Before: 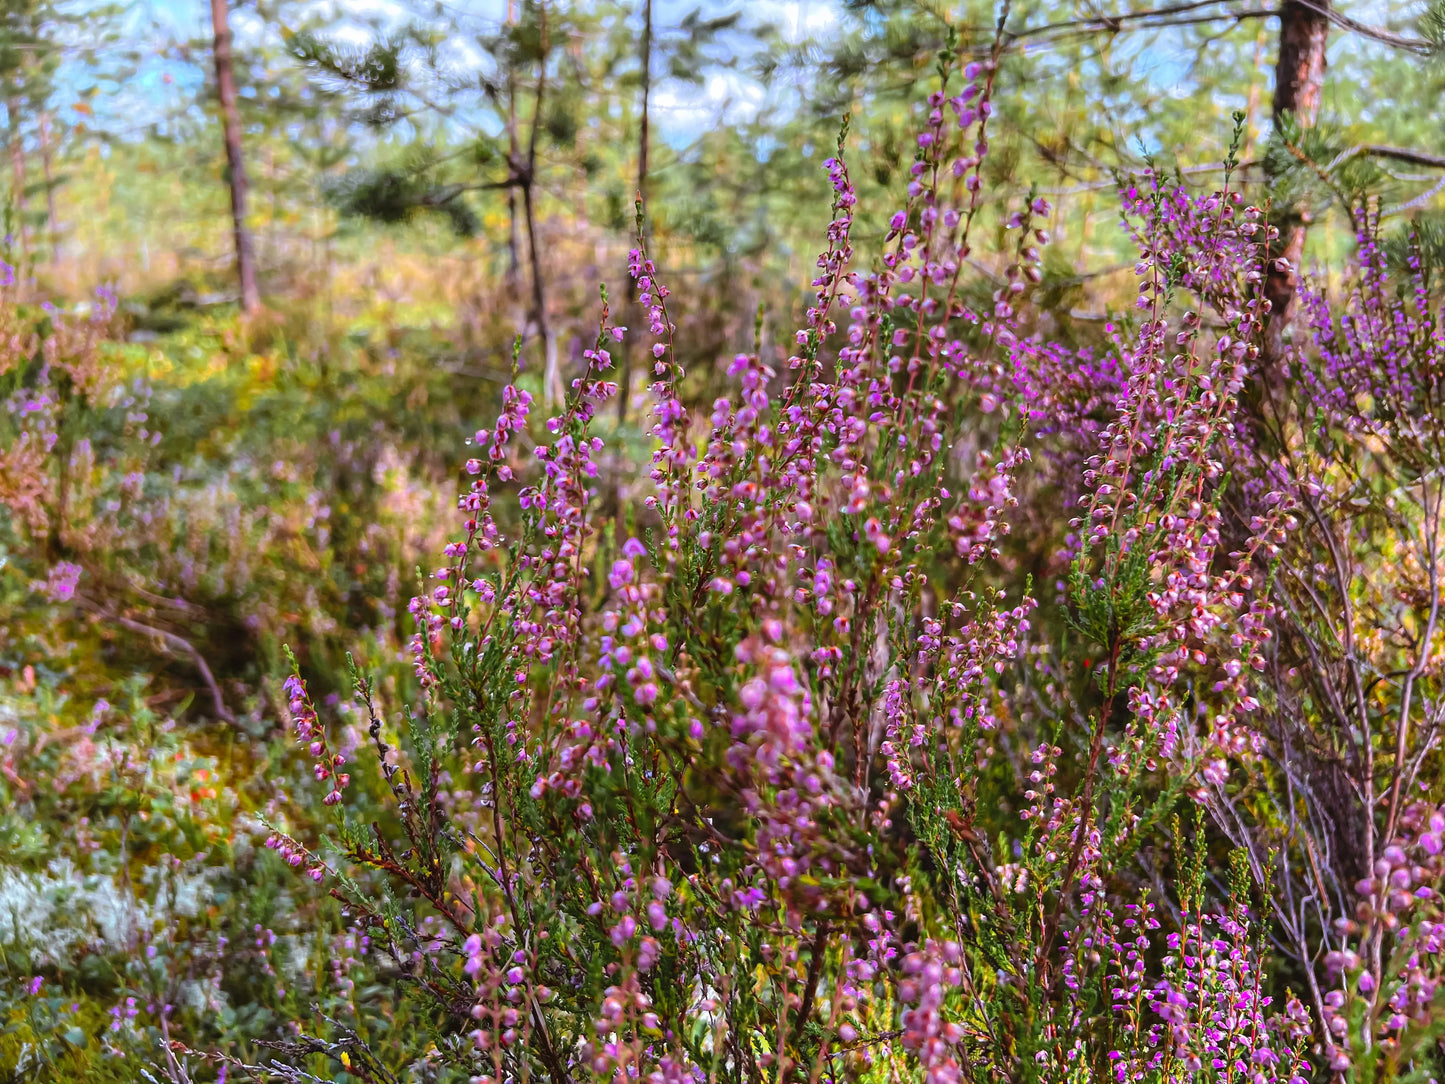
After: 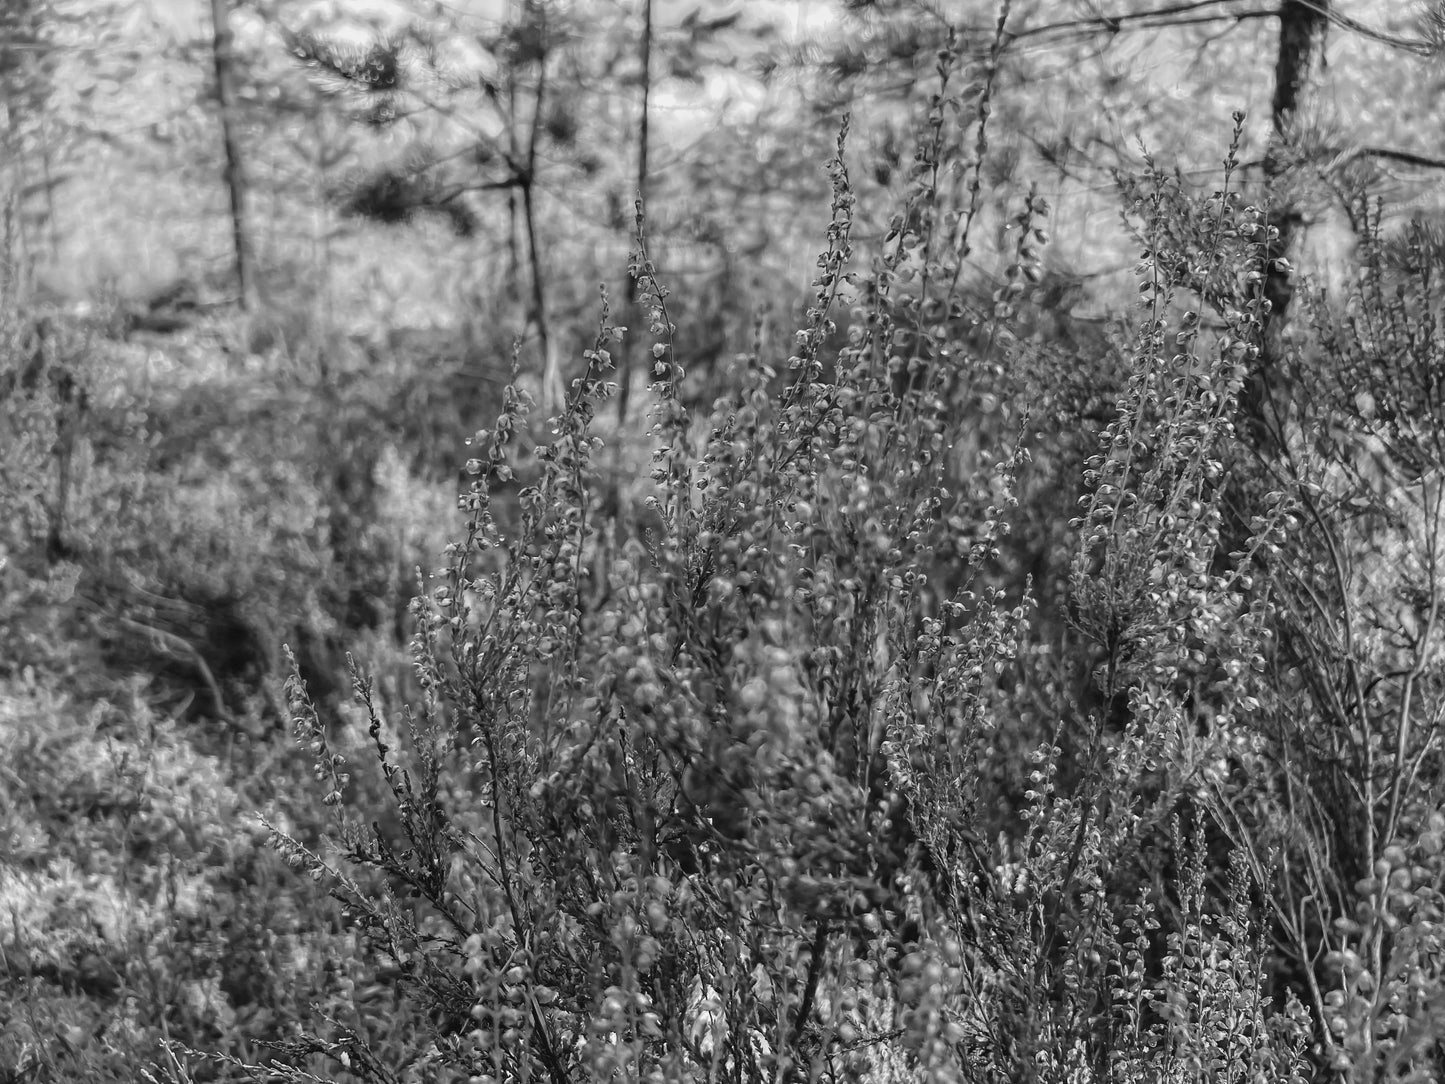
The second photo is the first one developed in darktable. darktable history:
white balance: red 0.924, blue 1.095
monochrome: a -35.87, b 49.73, size 1.7
